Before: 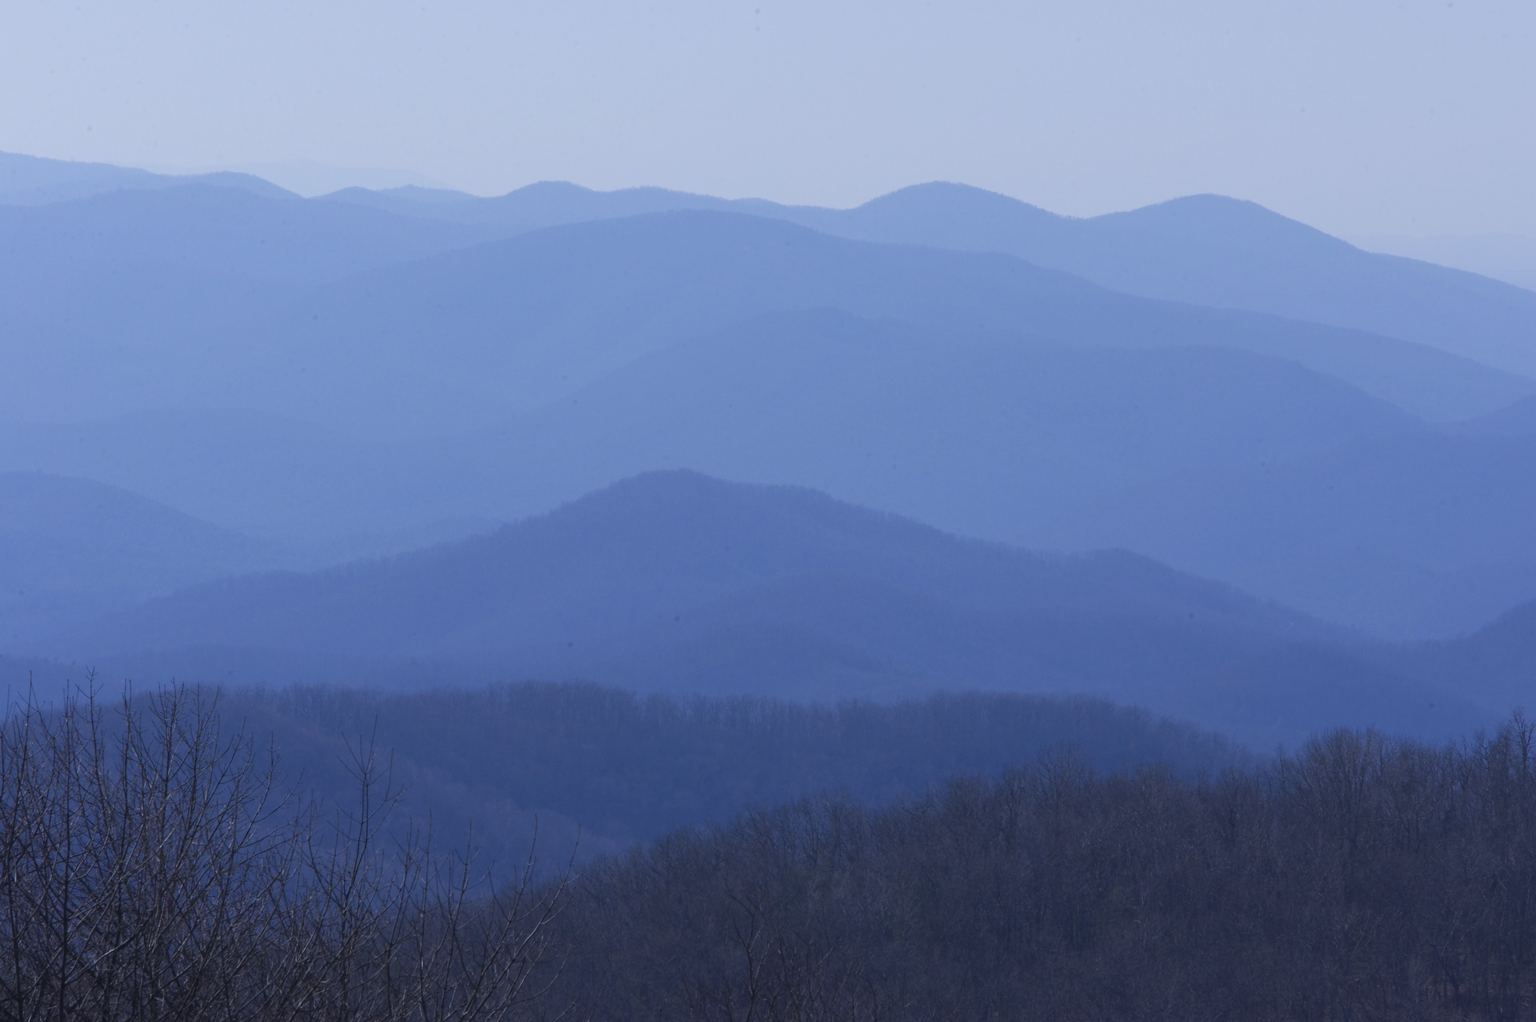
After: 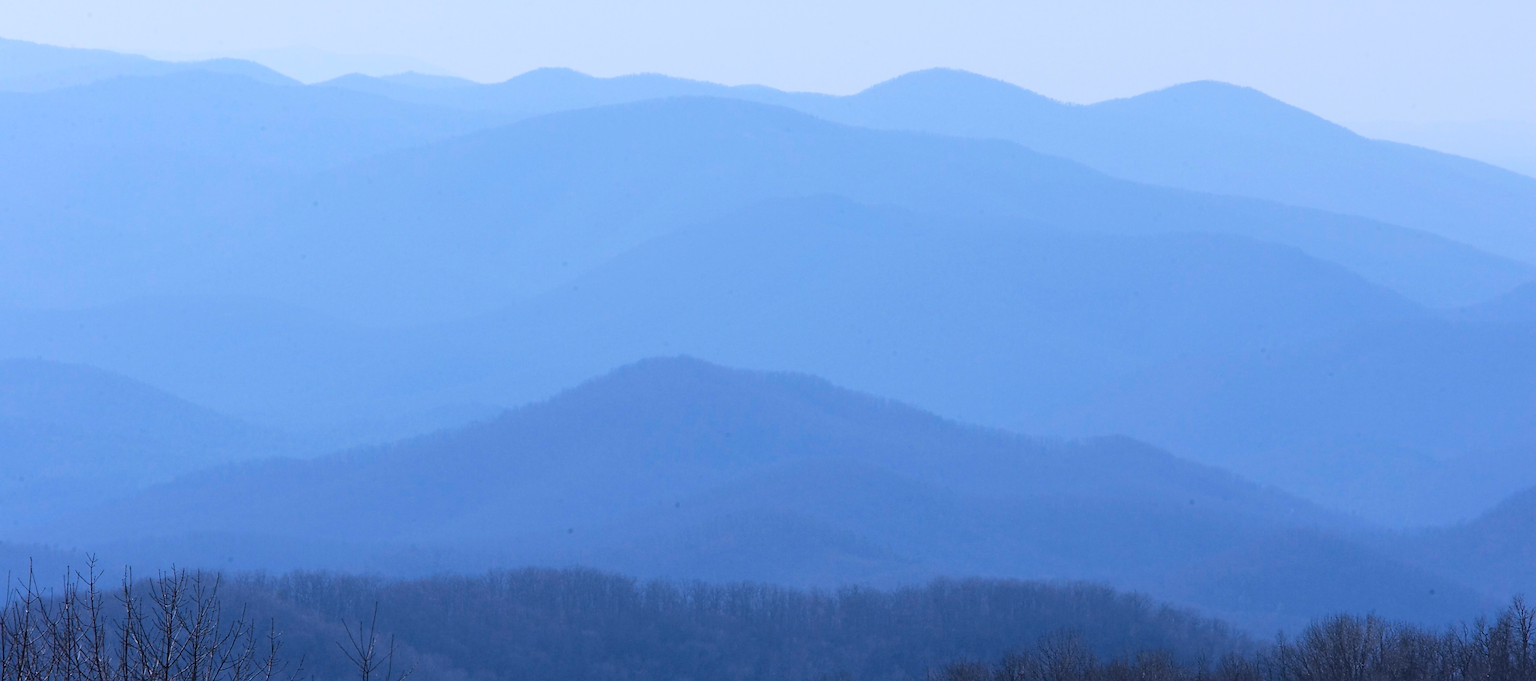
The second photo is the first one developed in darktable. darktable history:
exposure: exposure -0.293 EV, compensate highlight preservation false
crop: top 11.166%, bottom 22.168%
sharpen: radius 1.4, amount 1.25, threshold 0.7
base curve: curves: ch0 [(0, 0) (0.028, 0.03) (0.121, 0.232) (0.46, 0.748) (0.859, 0.968) (1, 1)]
